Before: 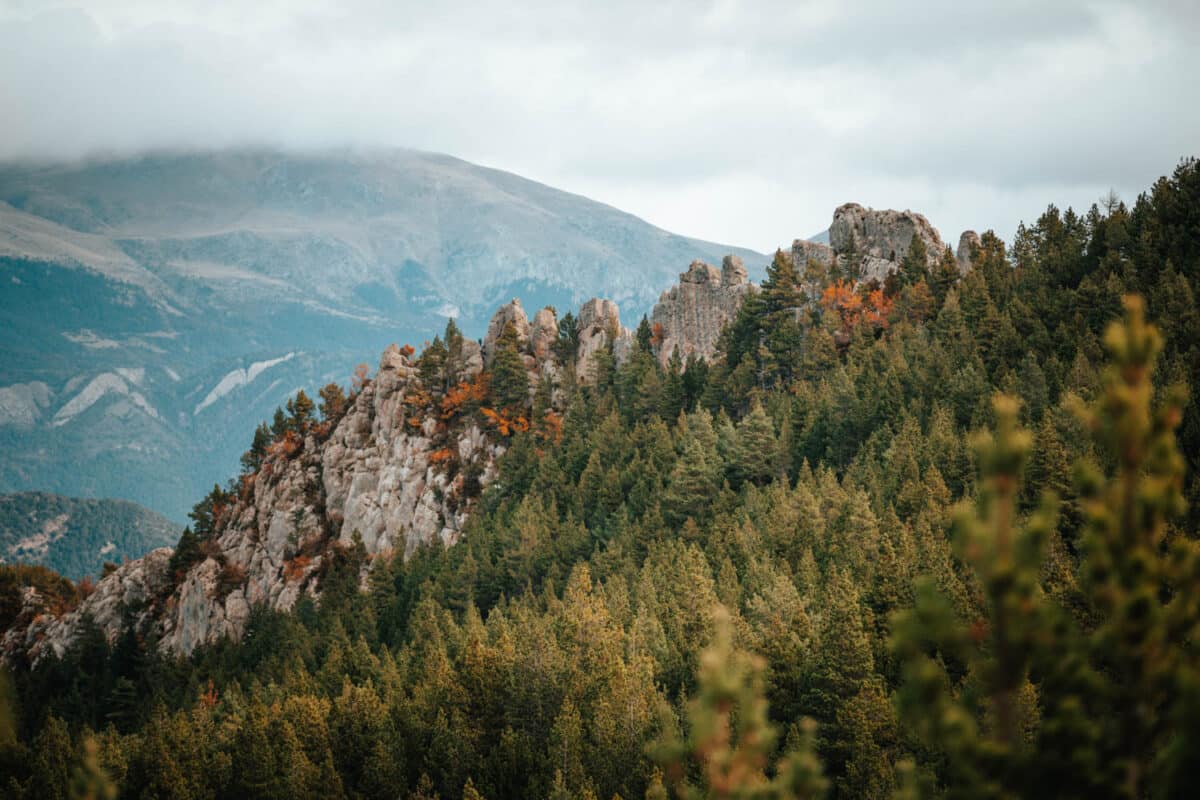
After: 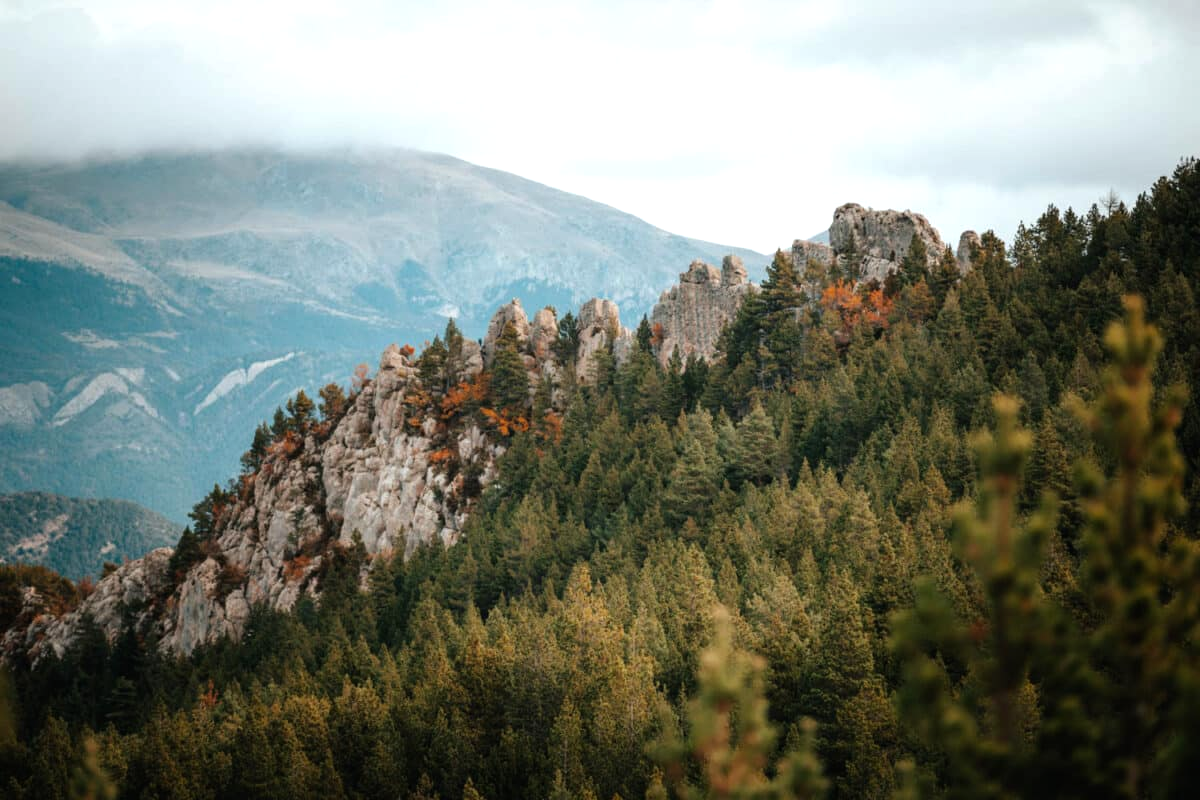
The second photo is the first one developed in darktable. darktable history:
tone equalizer: -8 EV -0.392 EV, -7 EV -0.412 EV, -6 EV -0.367 EV, -5 EV -0.225 EV, -3 EV 0.236 EV, -2 EV 0.362 EV, -1 EV 0.378 EV, +0 EV 0.441 EV, smoothing diameter 2.23%, edges refinement/feathering 15.29, mask exposure compensation -1.57 EV, filter diffusion 5
